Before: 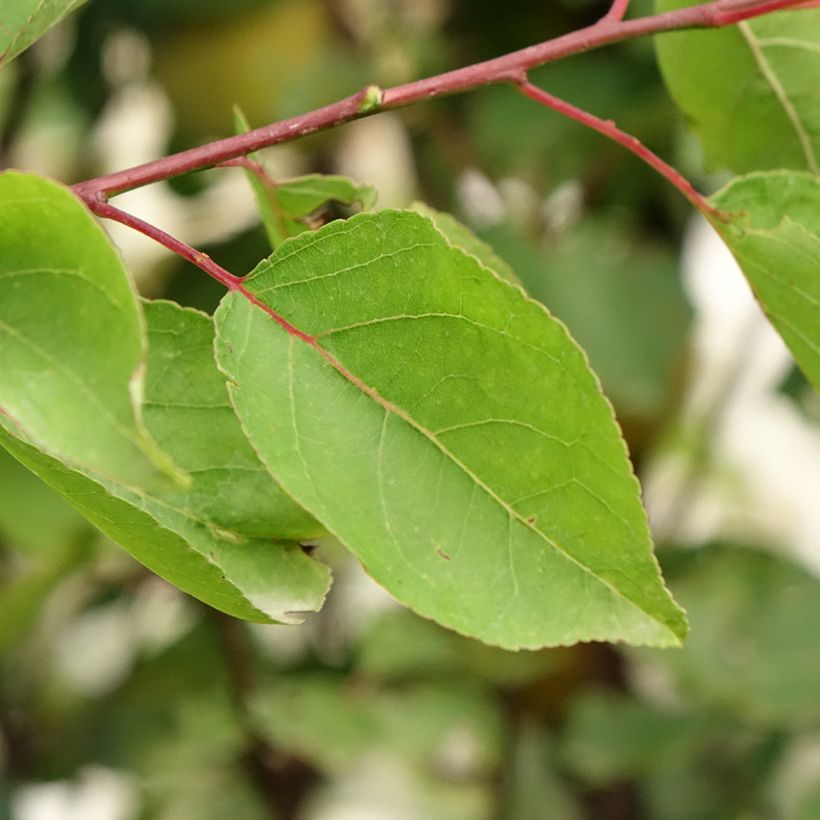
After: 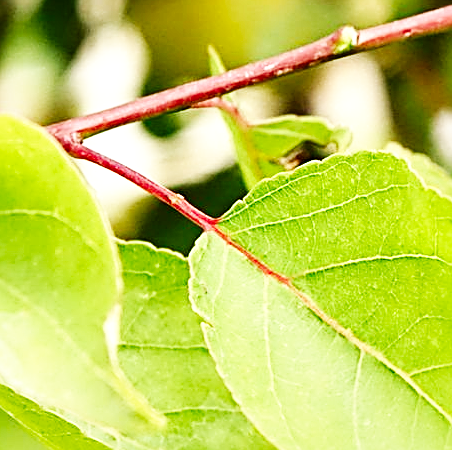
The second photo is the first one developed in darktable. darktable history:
exposure: exposure 0.129 EV, compensate highlight preservation false
base curve: curves: ch0 [(0, 0) (0.007, 0.004) (0.027, 0.03) (0.046, 0.07) (0.207, 0.54) (0.442, 0.872) (0.673, 0.972) (1, 1)], preserve colors none
local contrast: mode bilateral grid, contrast 20, coarseness 51, detail 119%, midtone range 0.2
crop and rotate: left 3.055%, top 7.367%, right 41.752%, bottom 37.749%
sharpen: radius 2.833, amount 0.723
contrast brightness saturation: brightness -0.086
